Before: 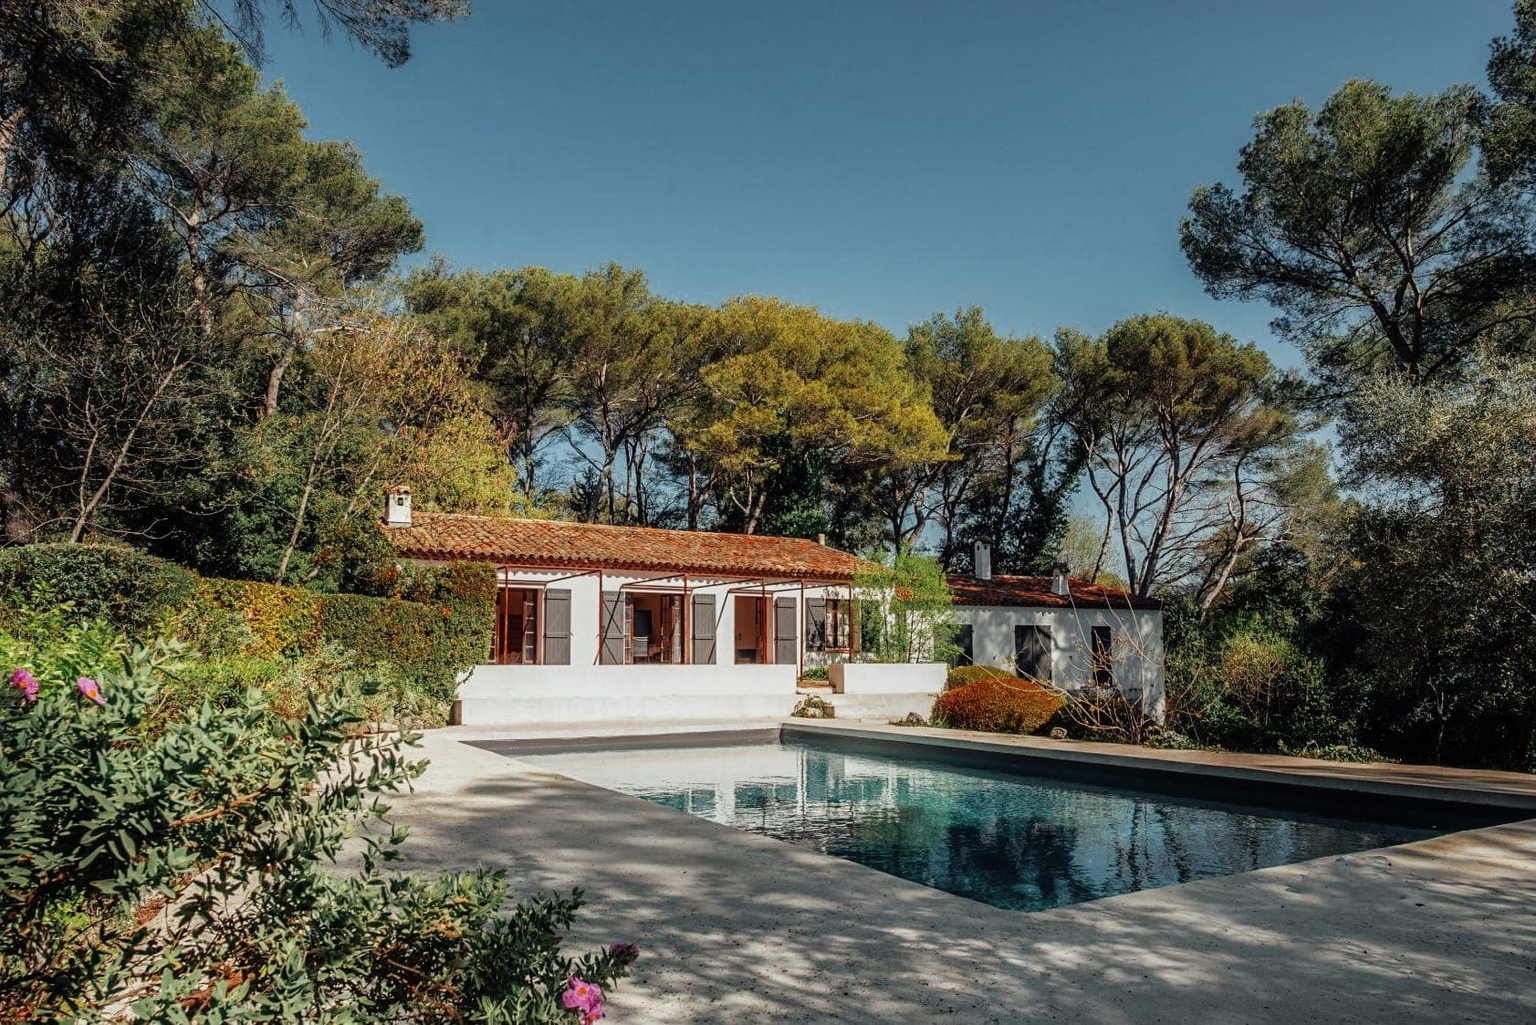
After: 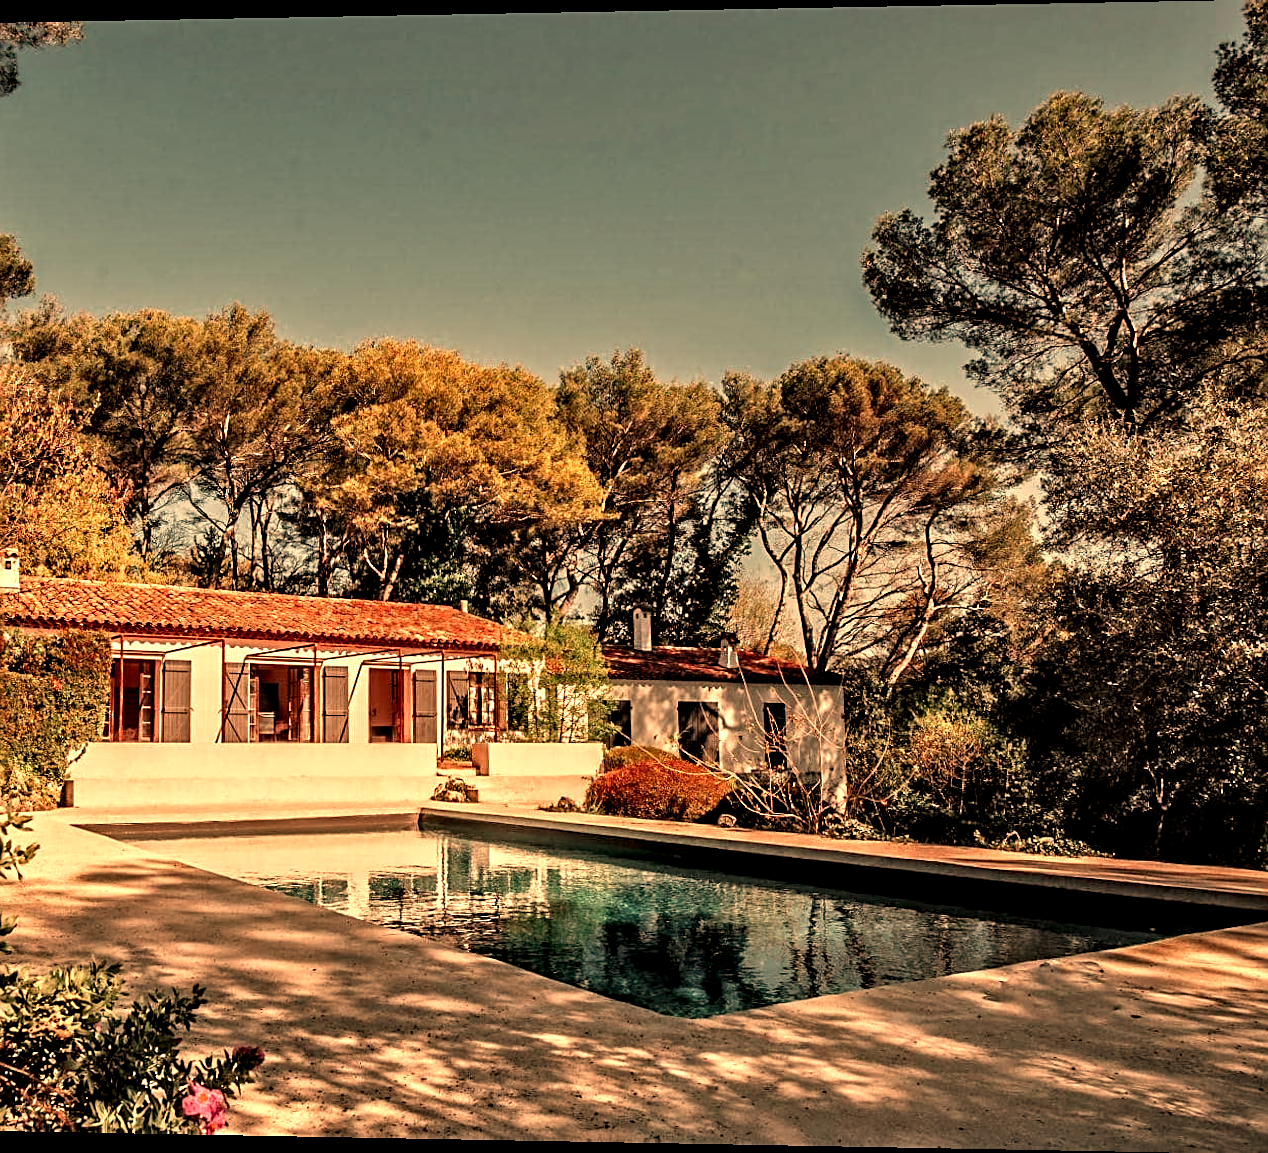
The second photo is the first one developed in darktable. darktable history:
sharpen: on, module defaults
contrast equalizer: y [[0.511, 0.558, 0.631, 0.632, 0.559, 0.512], [0.5 ×6], [0.507, 0.559, 0.627, 0.644, 0.647, 0.647], [0 ×6], [0 ×6]]
crop and rotate: left 24.6%
rotate and perspective: lens shift (horizontal) -0.055, automatic cropping off
white balance: red 1.467, blue 0.684
